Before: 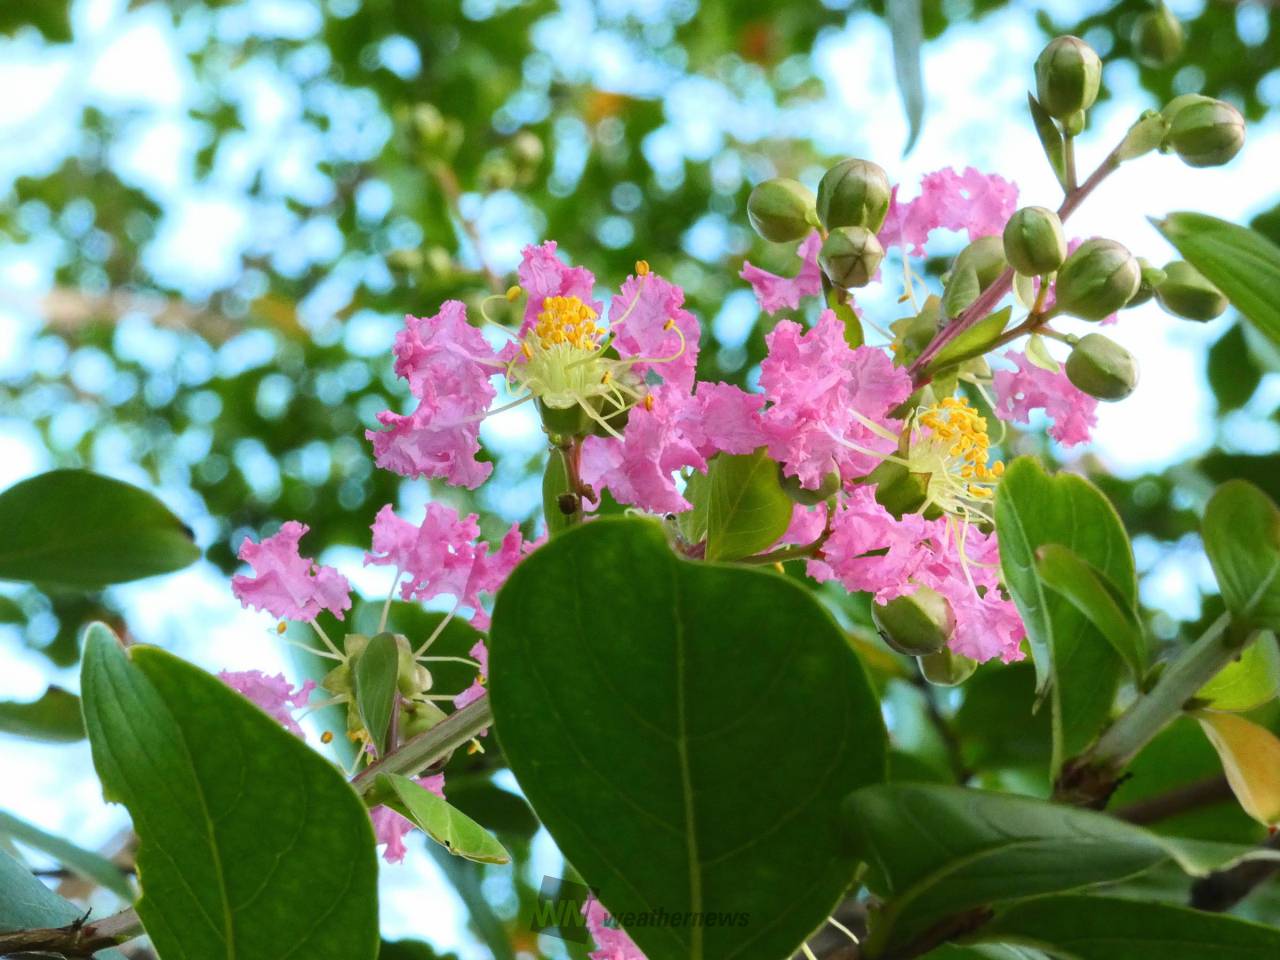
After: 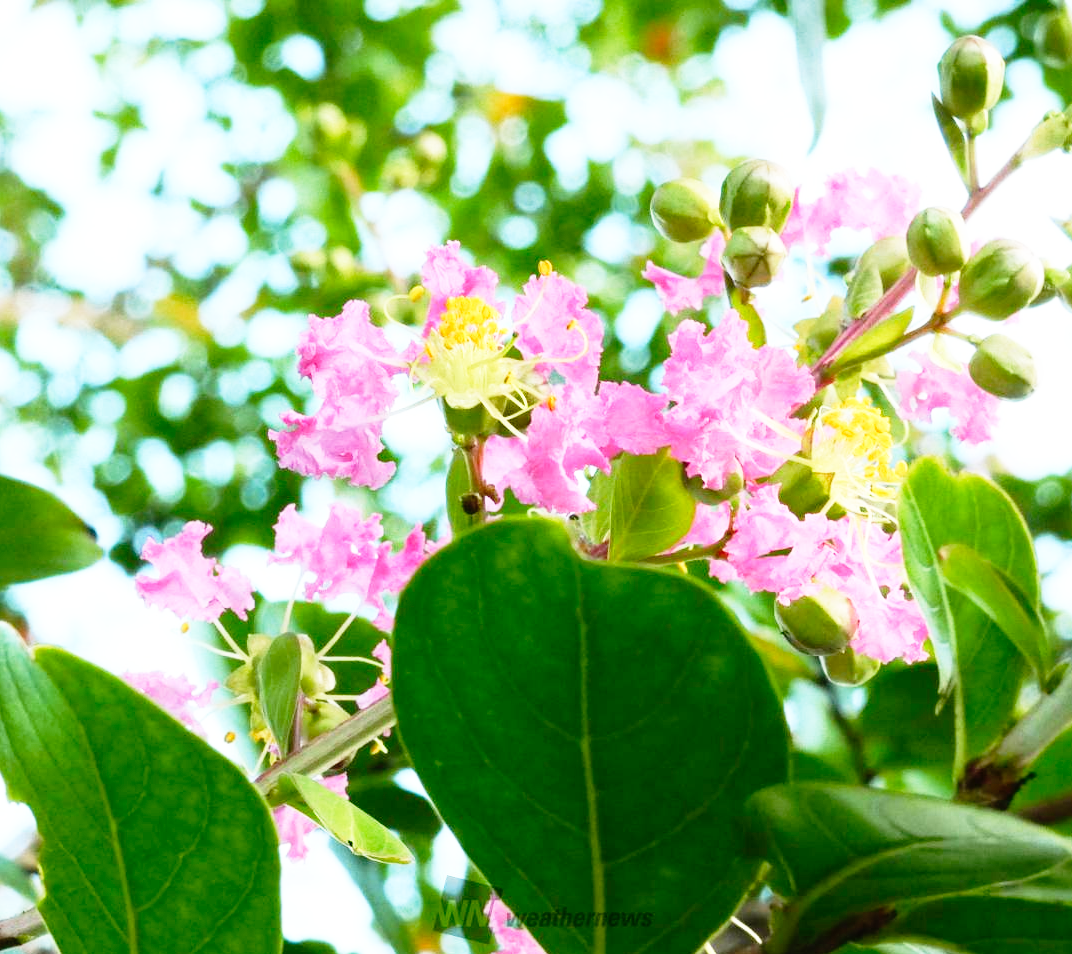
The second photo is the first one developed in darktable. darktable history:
crop: left 7.598%, right 7.873%
base curve: curves: ch0 [(0, 0) (0.012, 0.01) (0.073, 0.168) (0.31, 0.711) (0.645, 0.957) (1, 1)], preserve colors none
